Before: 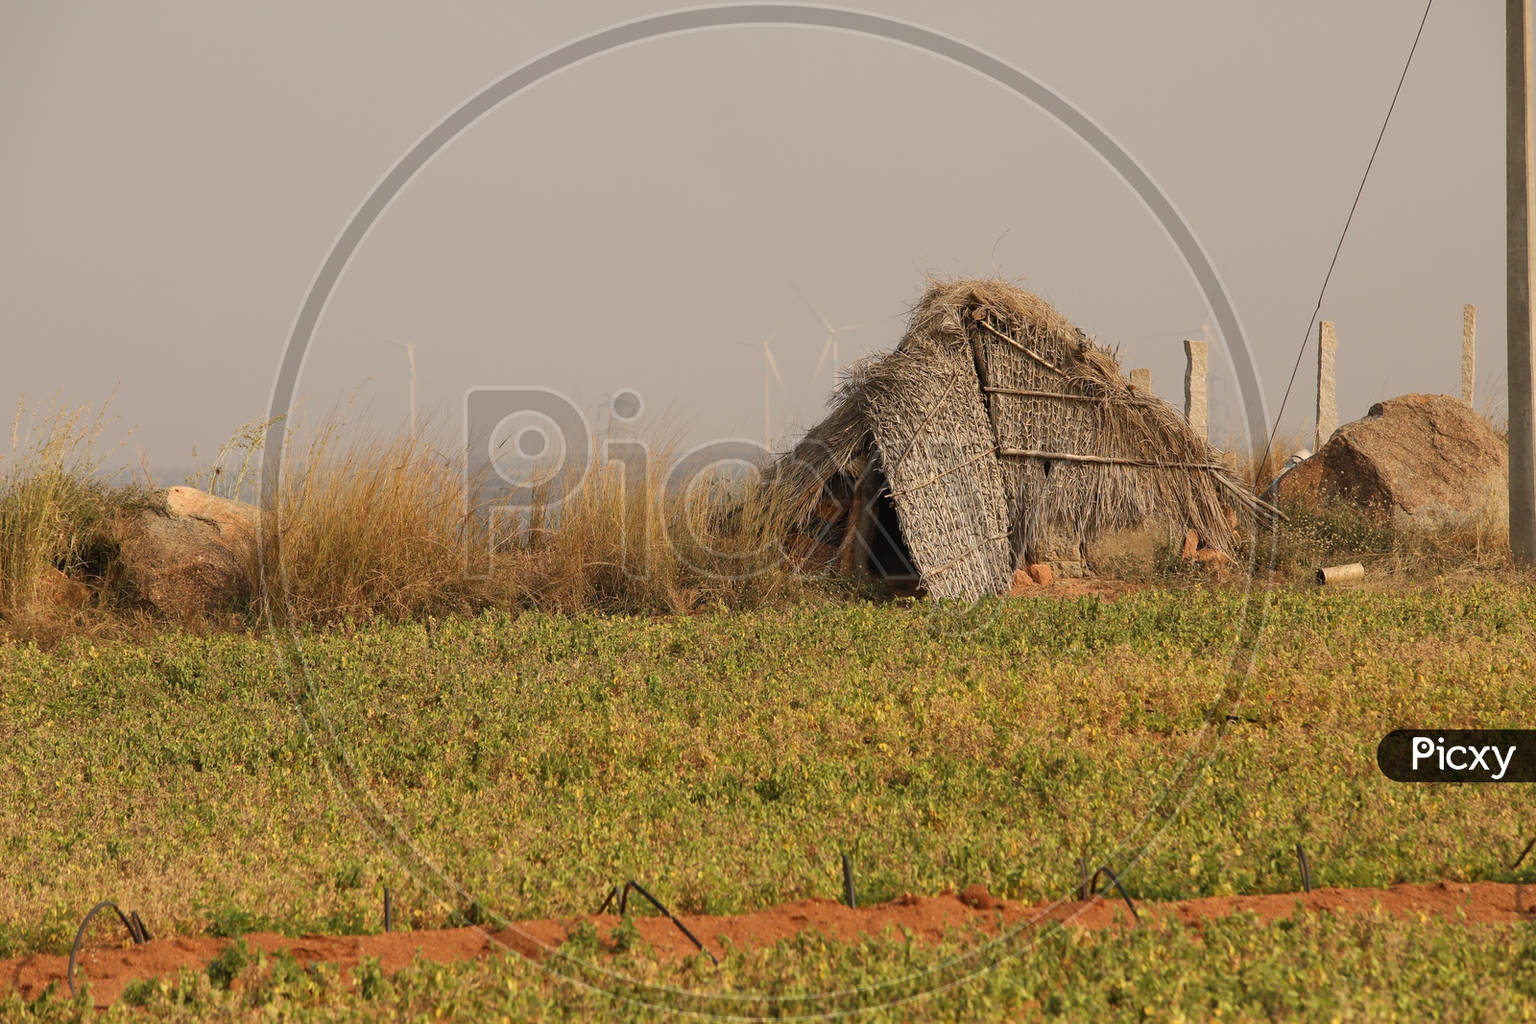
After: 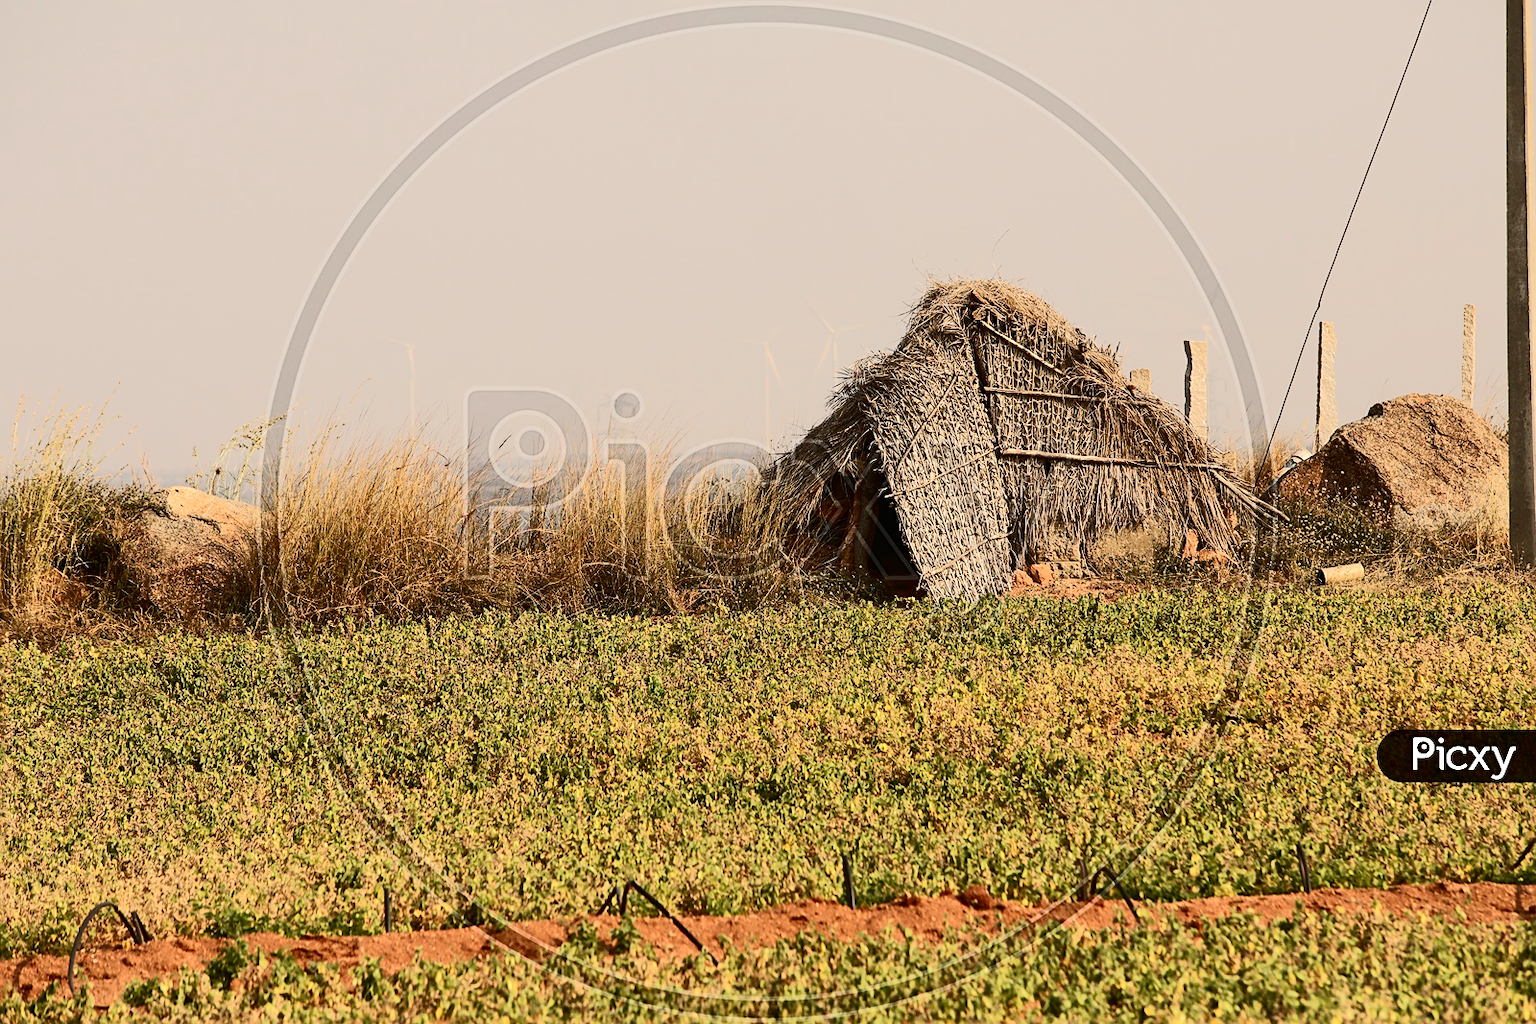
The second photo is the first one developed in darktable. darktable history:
sharpen: on, module defaults
base curve: curves: ch0 [(0, 0) (0.688, 0.865) (1, 1)]
tone curve: curves: ch0 [(0, 0) (0.003, 0.006) (0.011, 0.006) (0.025, 0.008) (0.044, 0.014) (0.069, 0.02) (0.1, 0.025) (0.136, 0.037) (0.177, 0.053) (0.224, 0.086) (0.277, 0.13) (0.335, 0.189) (0.399, 0.253) (0.468, 0.375) (0.543, 0.521) (0.623, 0.671) (0.709, 0.789) (0.801, 0.841) (0.898, 0.889) (1, 1)], color space Lab, independent channels, preserve colors none
